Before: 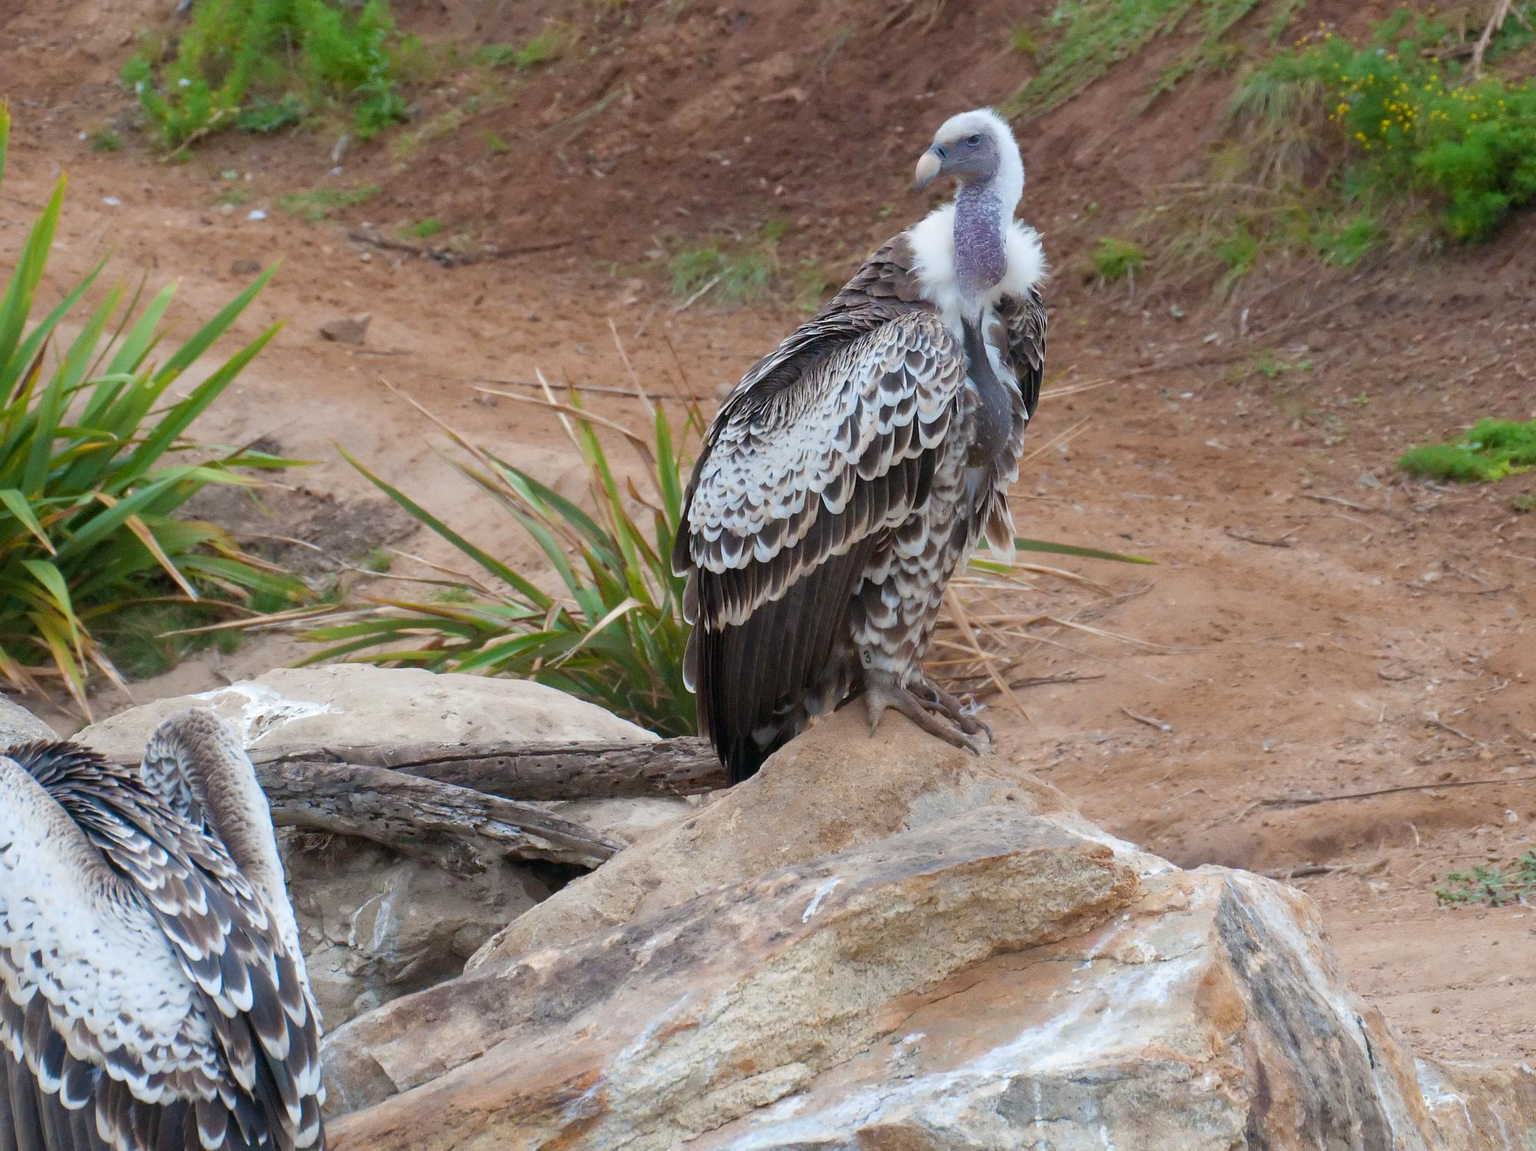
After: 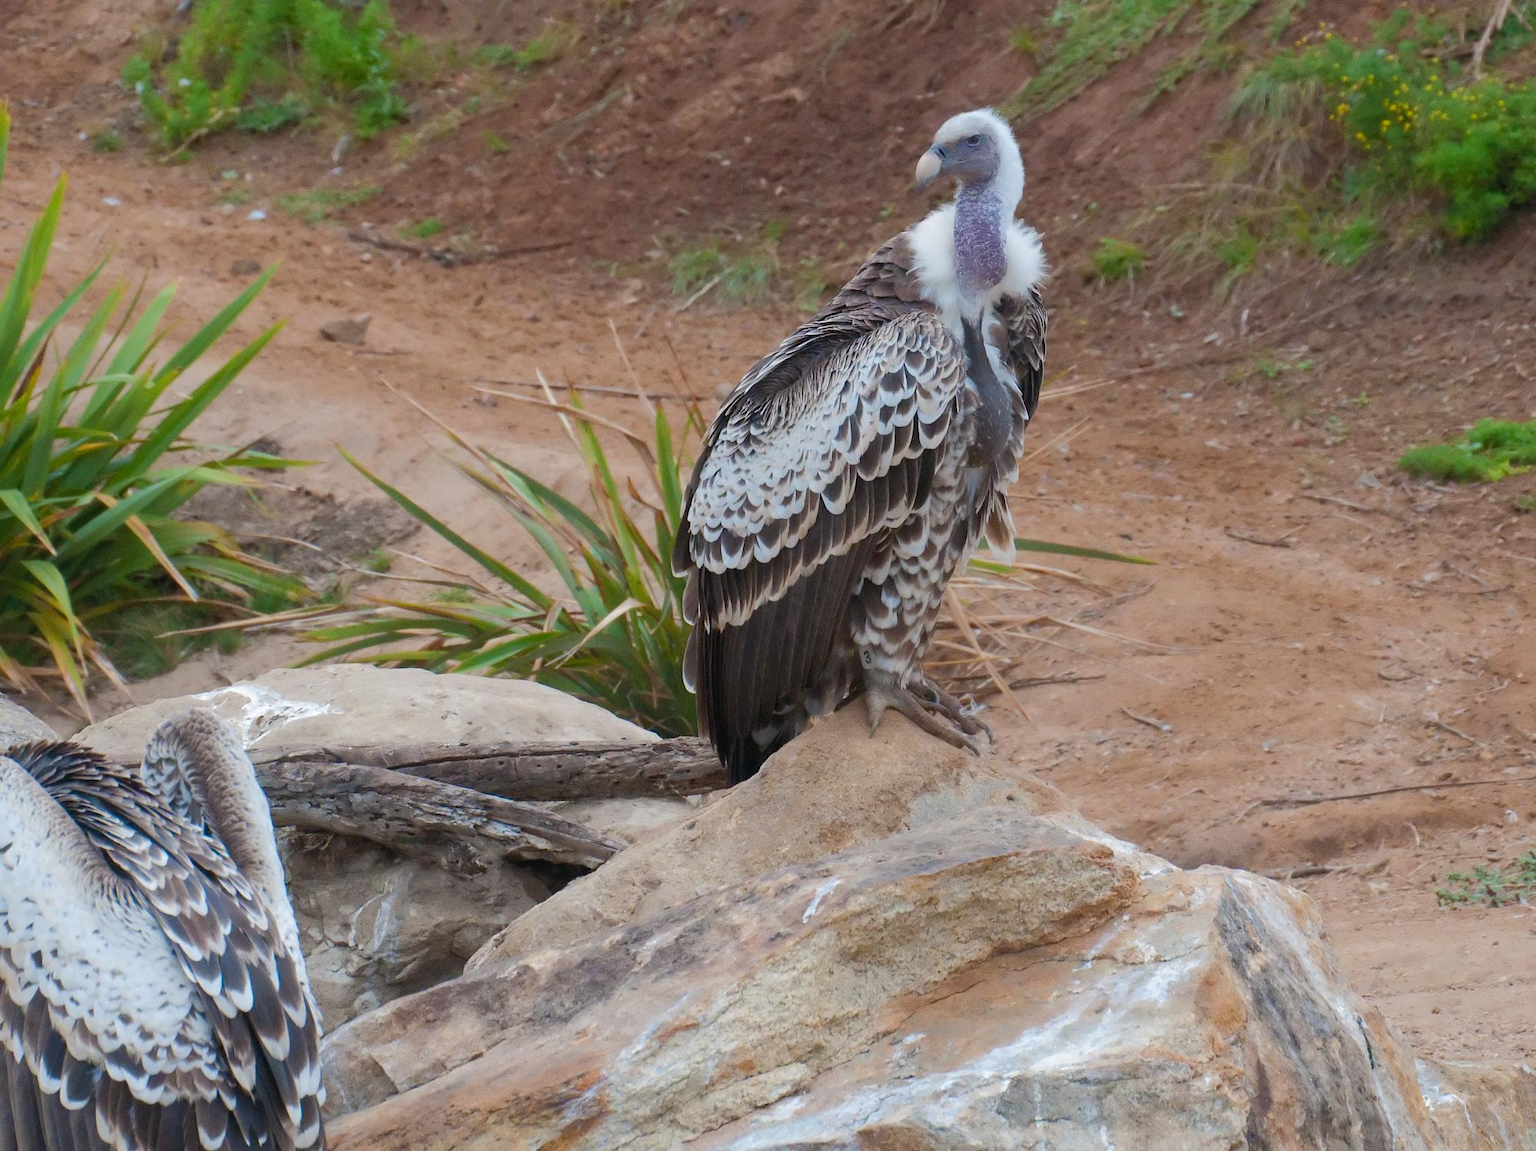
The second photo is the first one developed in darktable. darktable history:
tone curve: curves: ch0 [(0, 0) (0.003, 0.027) (0.011, 0.03) (0.025, 0.04) (0.044, 0.063) (0.069, 0.093) (0.1, 0.125) (0.136, 0.153) (0.177, 0.191) (0.224, 0.232) (0.277, 0.279) (0.335, 0.333) (0.399, 0.39) (0.468, 0.457) (0.543, 0.535) (0.623, 0.611) (0.709, 0.683) (0.801, 0.758) (0.898, 0.853) (1, 1)], color space Lab, independent channels, preserve colors none
